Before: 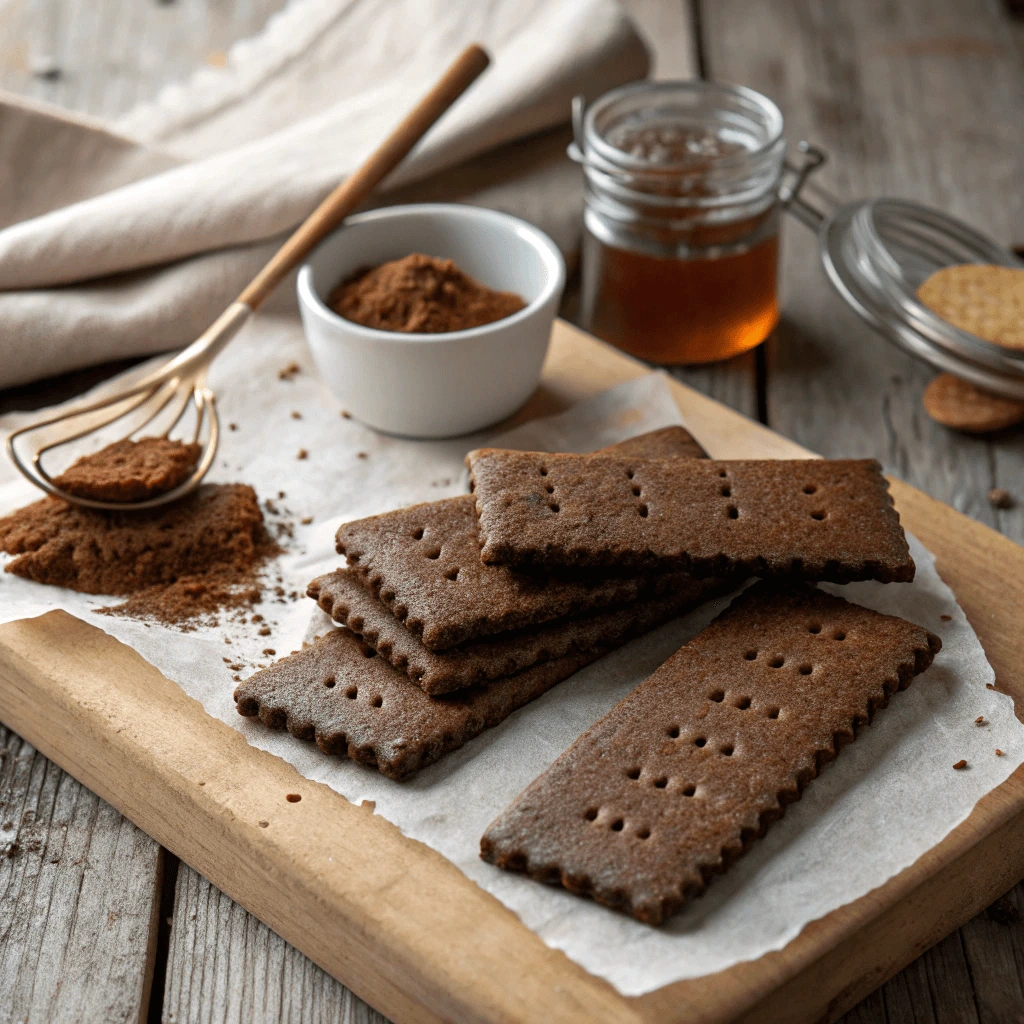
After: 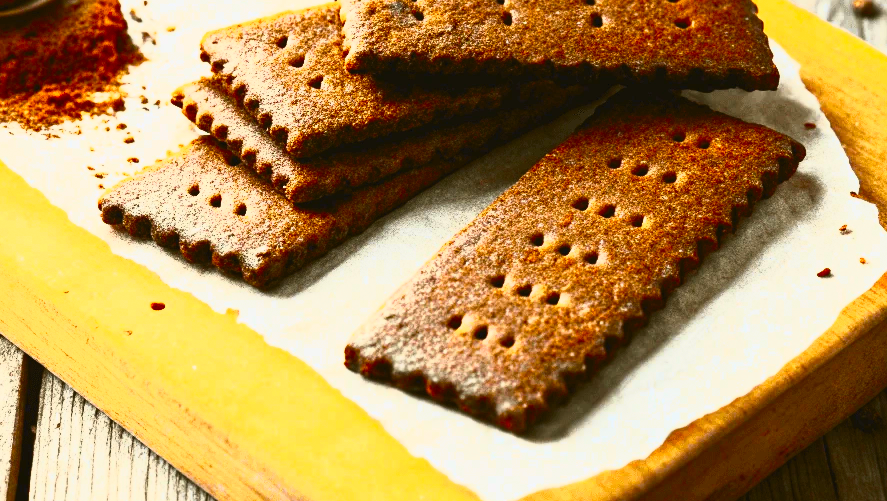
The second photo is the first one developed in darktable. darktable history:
tone curve: curves: ch0 [(0.003, 0.023) (0.071, 0.052) (0.249, 0.201) (0.466, 0.557) (0.625, 0.761) (0.783, 0.9) (0.994, 0.968)]; ch1 [(0, 0) (0.262, 0.227) (0.417, 0.386) (0.469, 0.467) (0.502, 0.498) (0.531, 0.521) (0.576, 0.586) (0.612, 0.634) (0.634, 0.68) (0.686, 0.728) (0.994, 0.987)]; ch2 [(0, 0) (0.262, 0.188) (0.385, 0.353) (0.427, 0.424) (0.495, 0.493) (0.518, 0.544) (0.55, 0.579) (0.595, 0.621) (0.644, 0.748) (1, 1)], color space Lab, independent channels, preserve colors none
crop and rotate: left 13.306%, top 48.129%, bottom 2.928%
contrast brightness saturation: contrast 1, brightness 1, saturation 1
